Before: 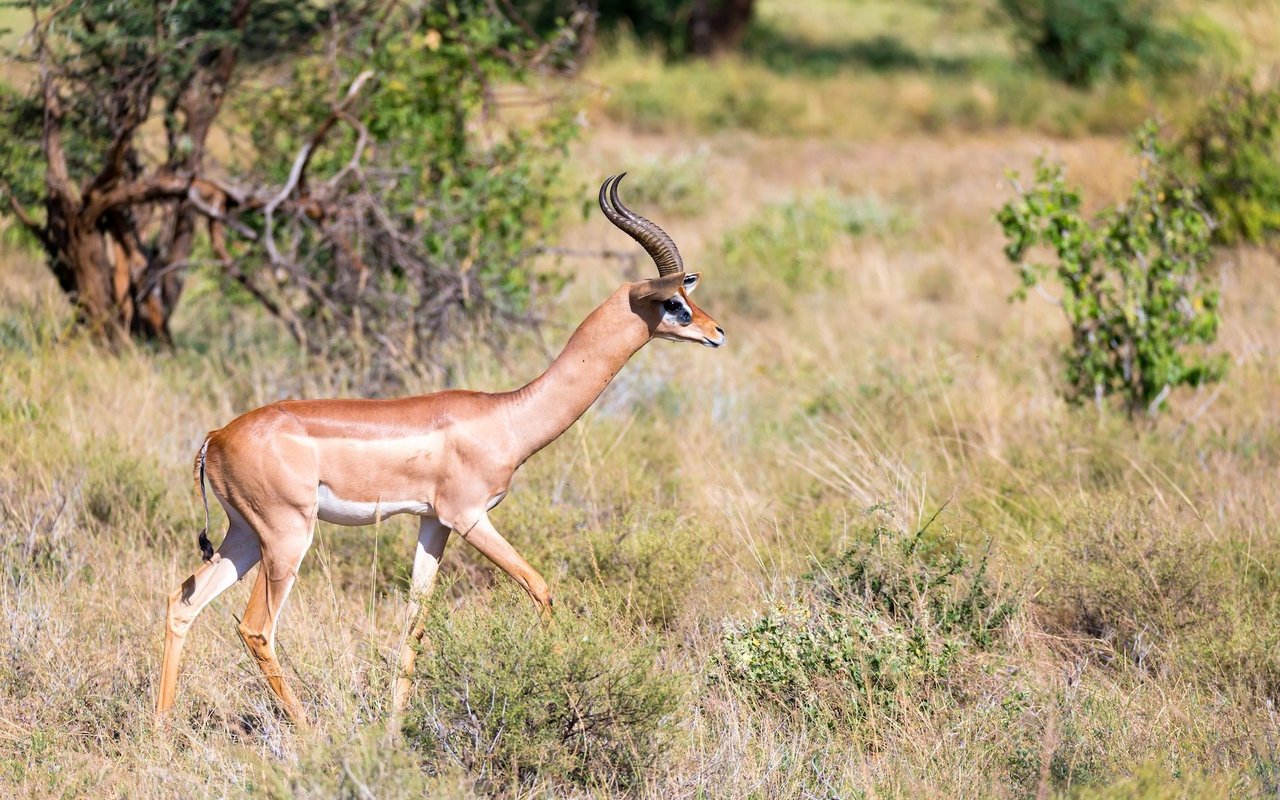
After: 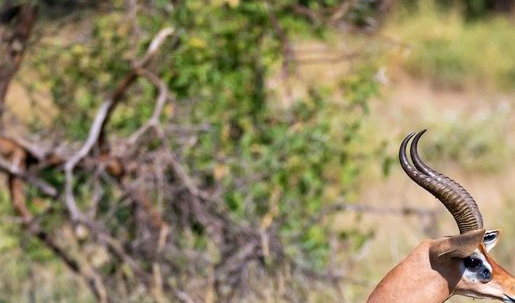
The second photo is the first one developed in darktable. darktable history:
crop: left 15.633%, top 5.421%, right 44.131%, bottom 56.681%
